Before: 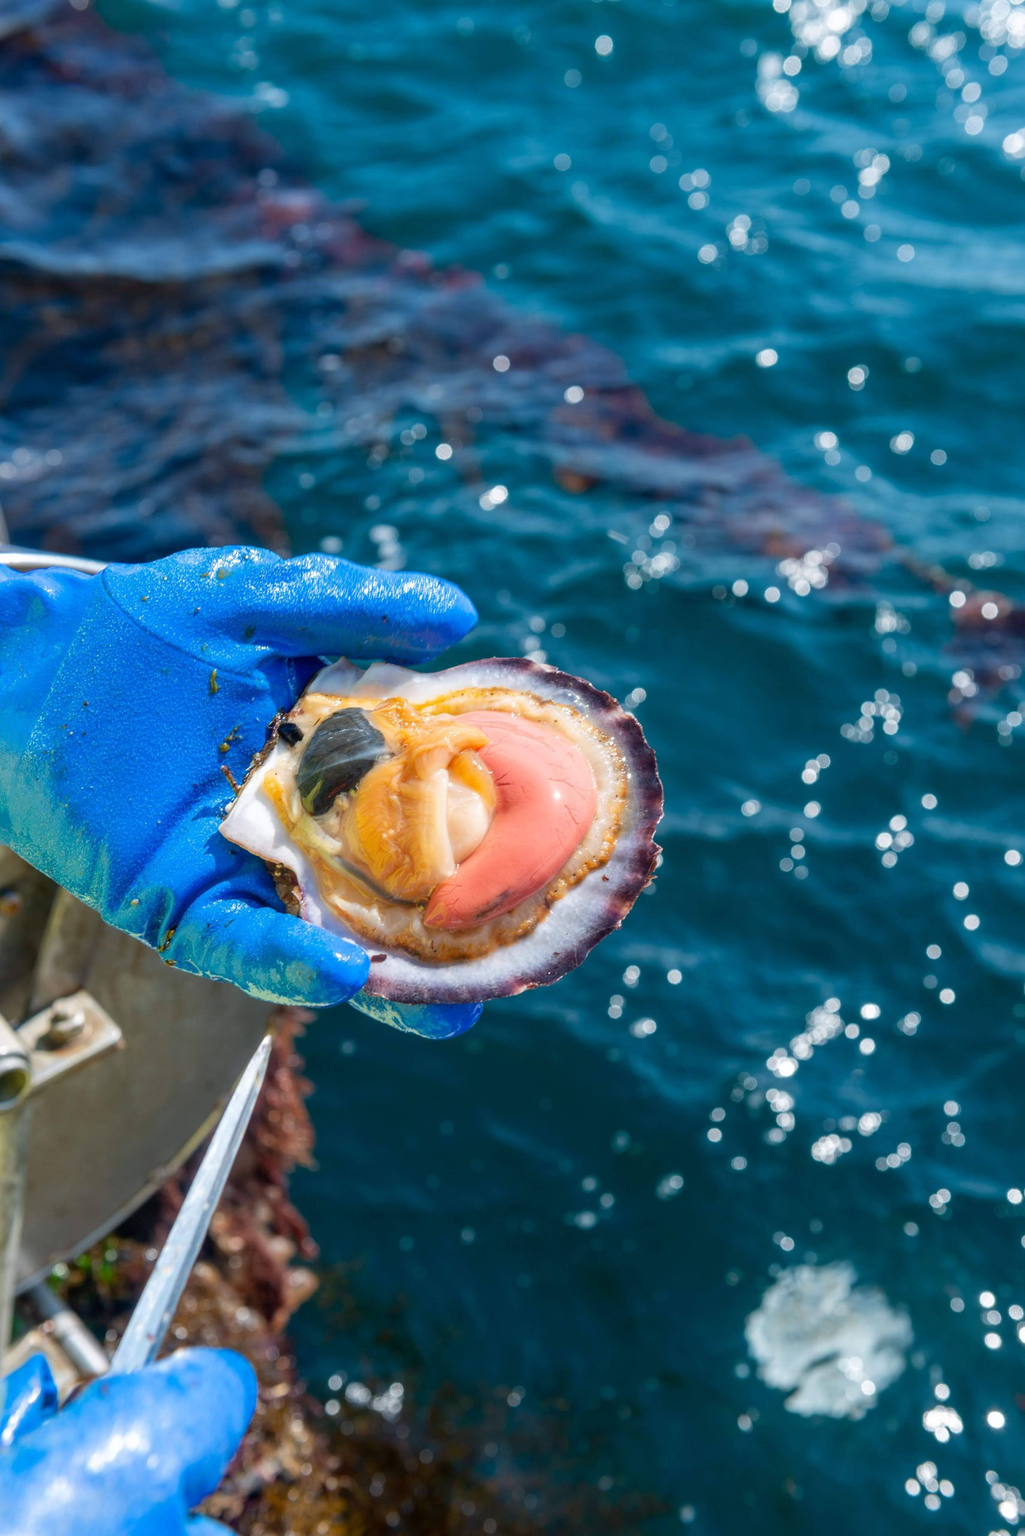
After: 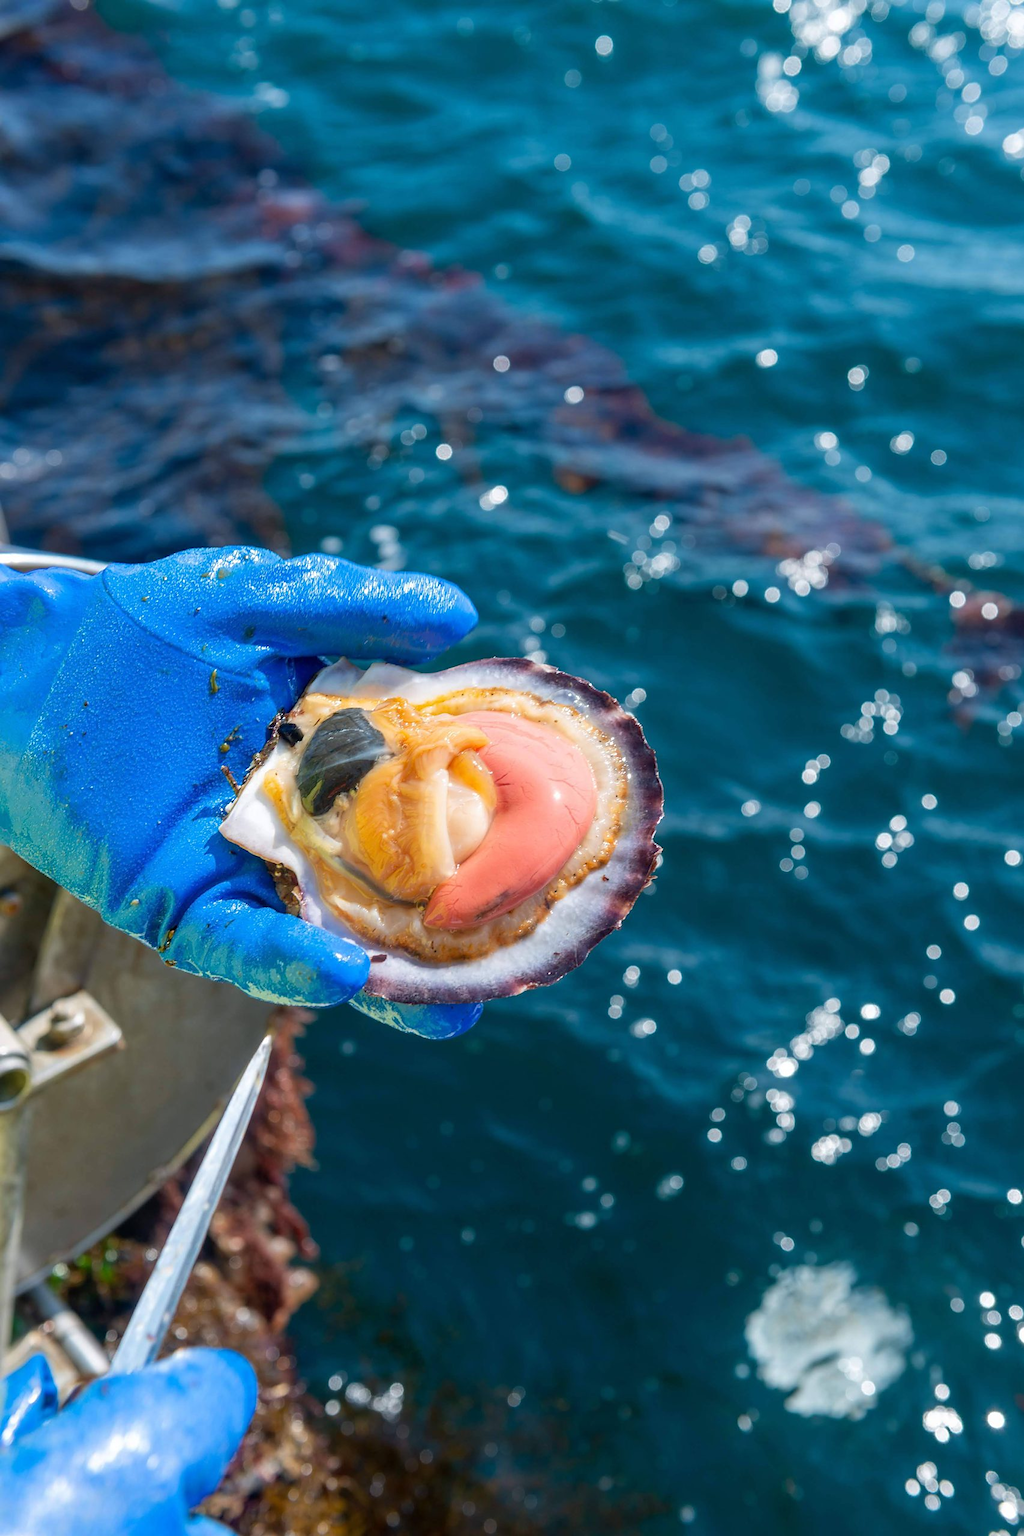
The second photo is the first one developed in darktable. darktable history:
sharpen: radius 1.458, amount 0.398, threshold 1.271
